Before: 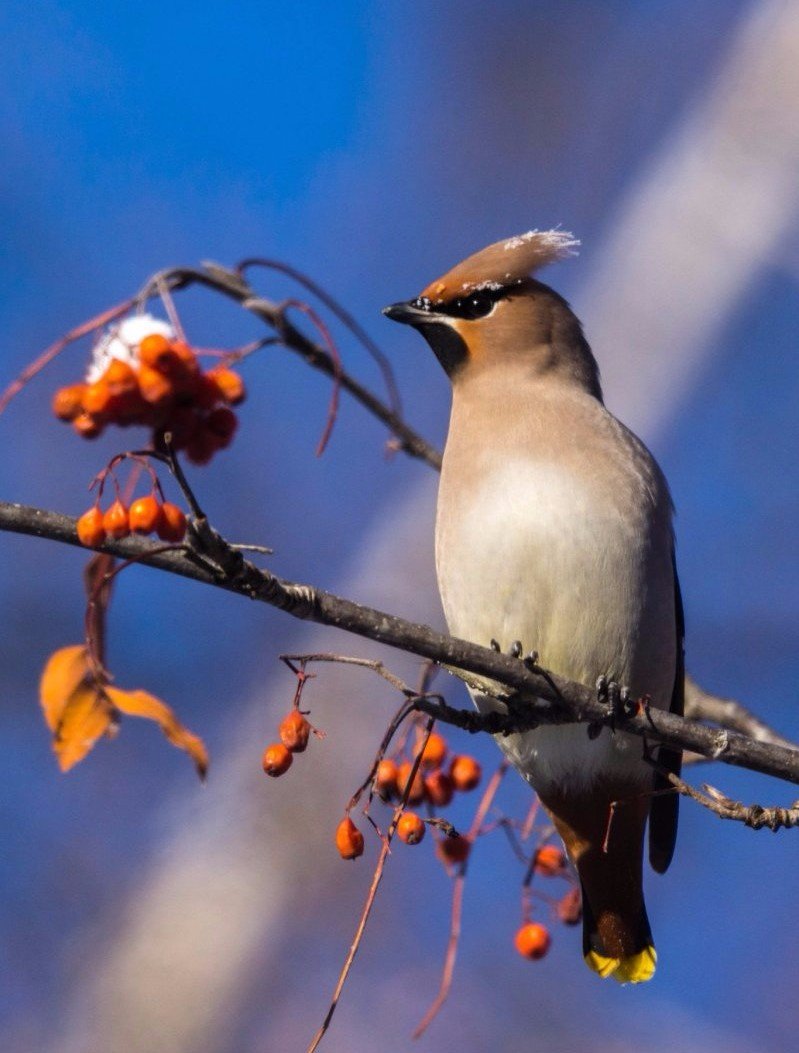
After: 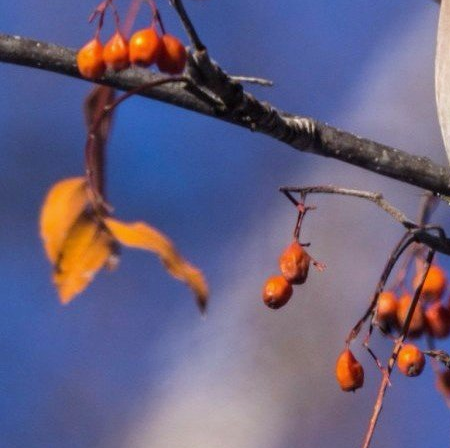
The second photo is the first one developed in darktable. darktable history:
crop: top 44.483%, right 43.593%, bottom 12.892%
white balance: red 0.976, blue 1.04
